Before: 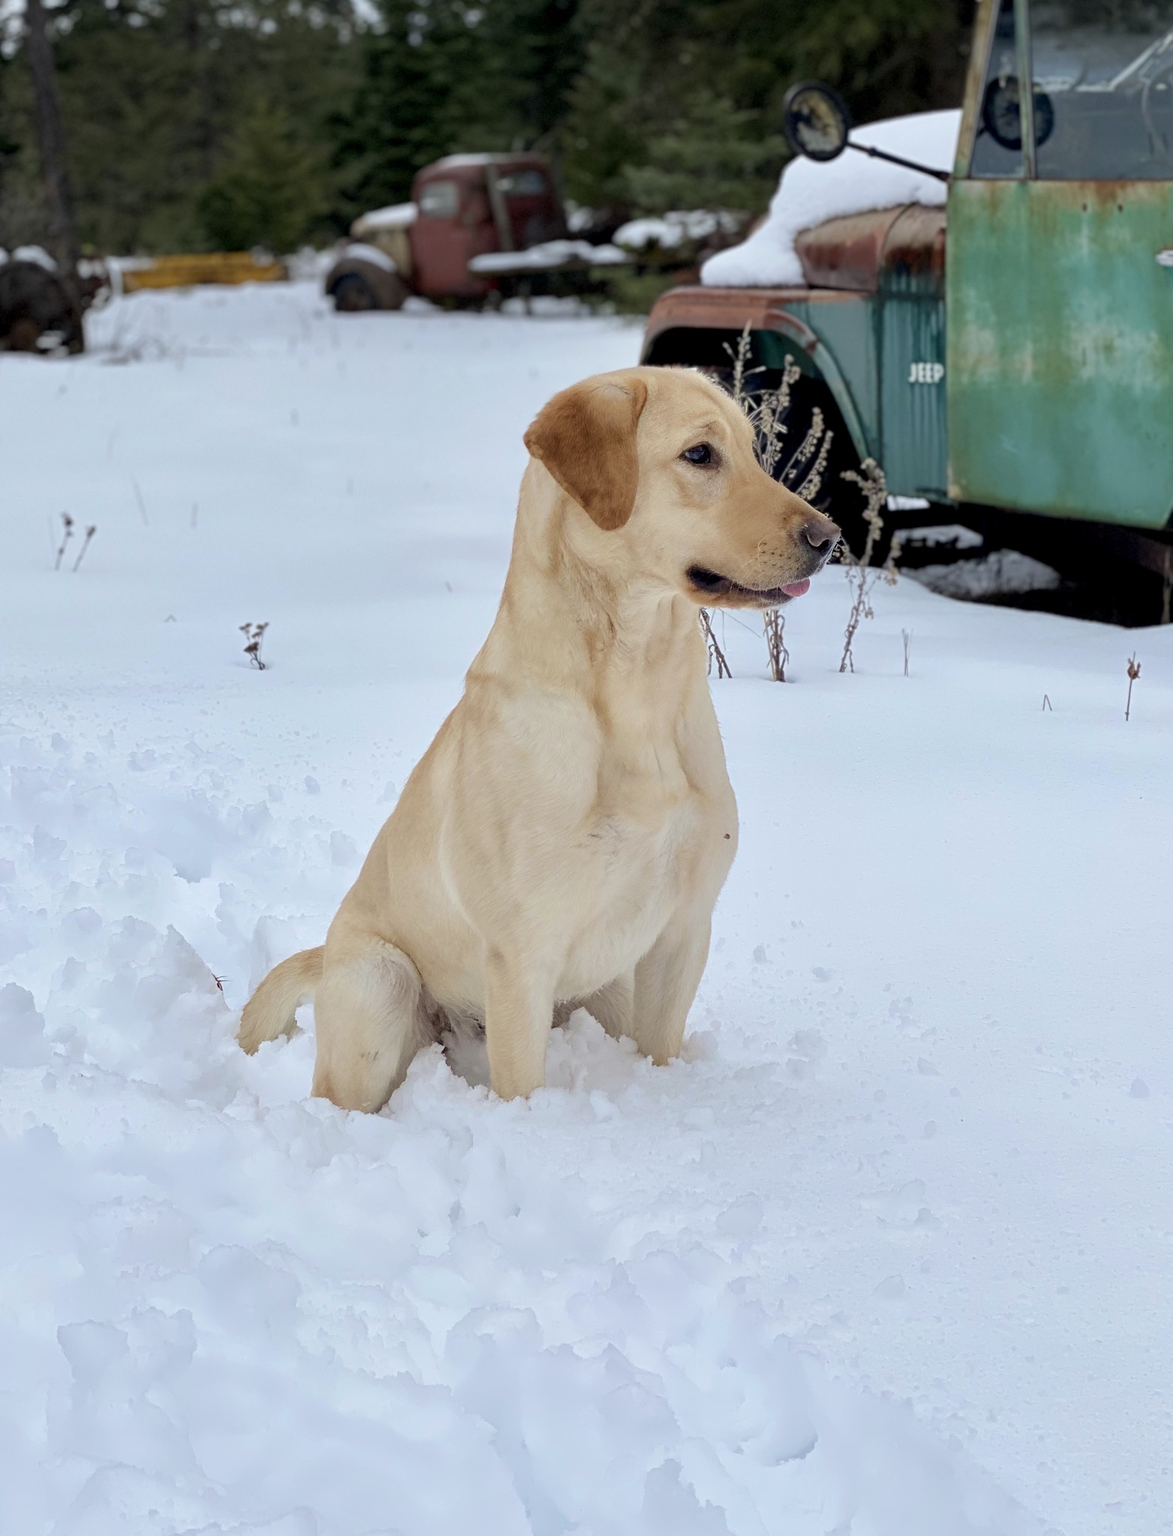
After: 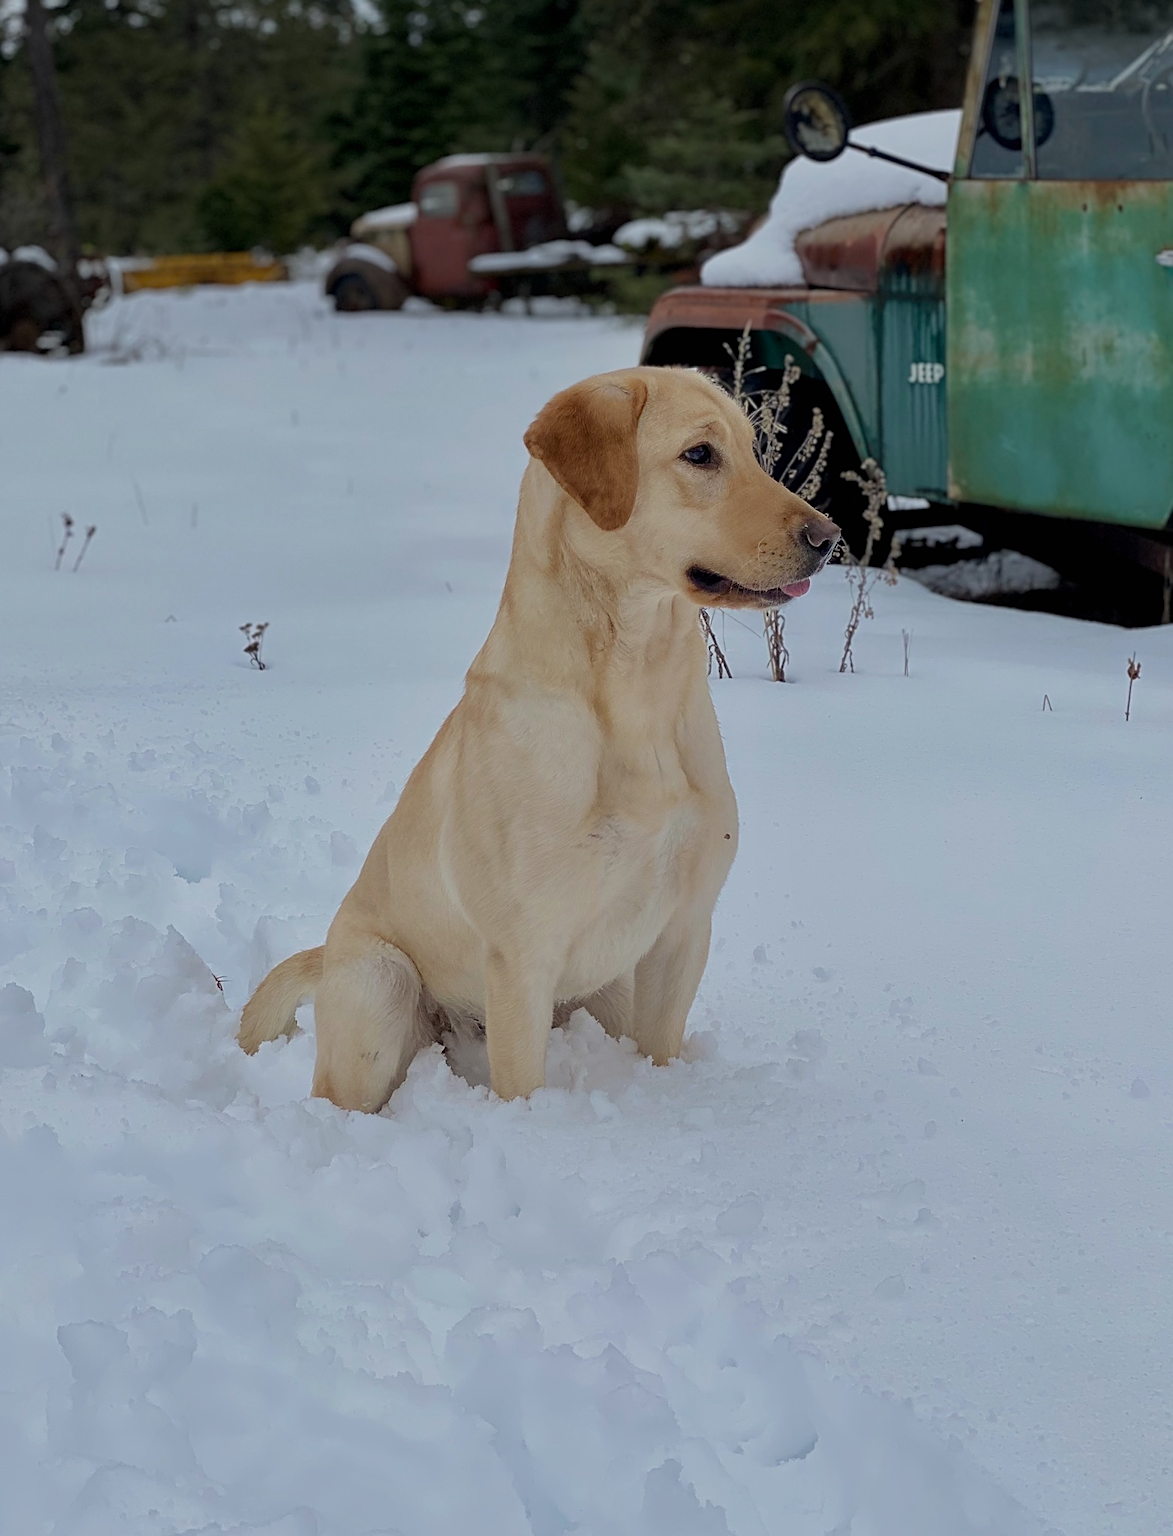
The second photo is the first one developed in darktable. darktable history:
exposure: black level correction 0, exposure -0.696 EV, compensate highlight preservation false
sharpen: on, module defaults
